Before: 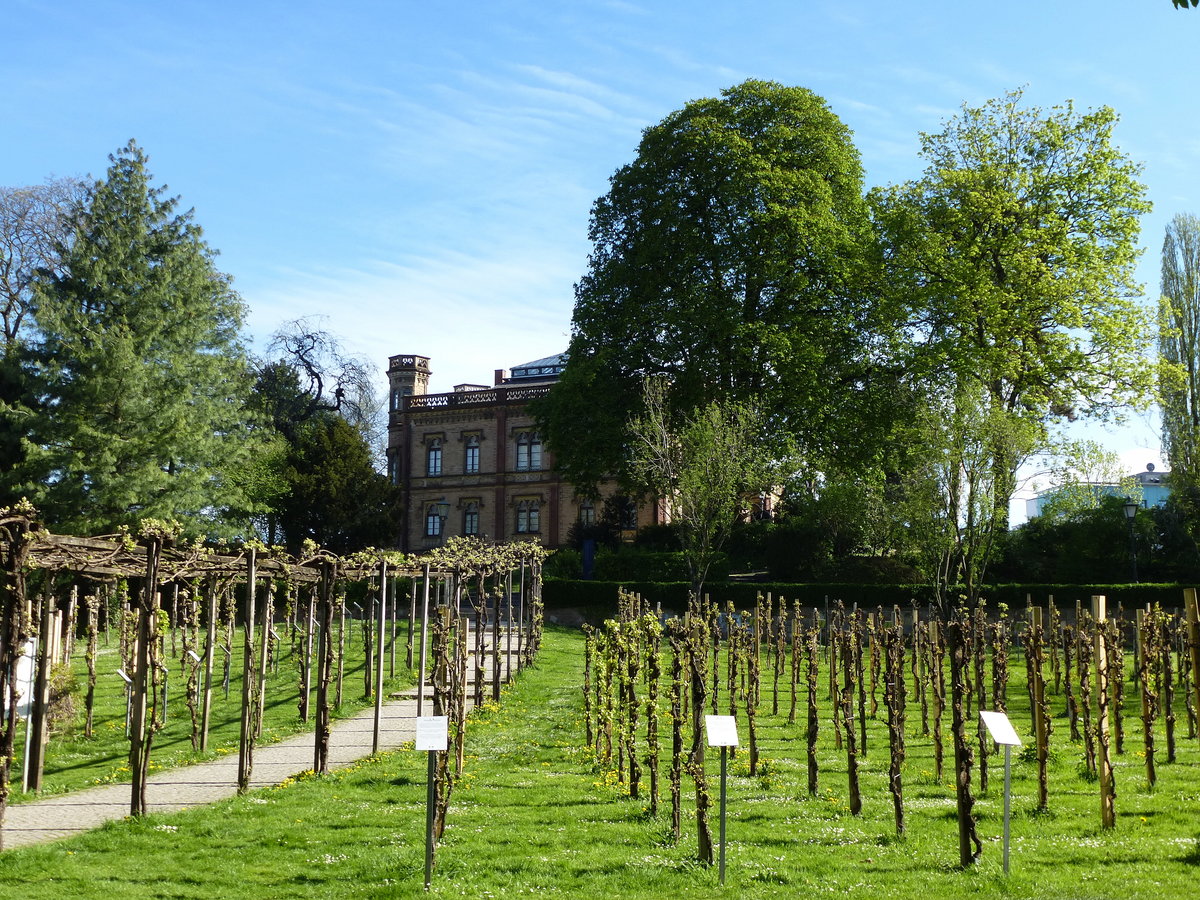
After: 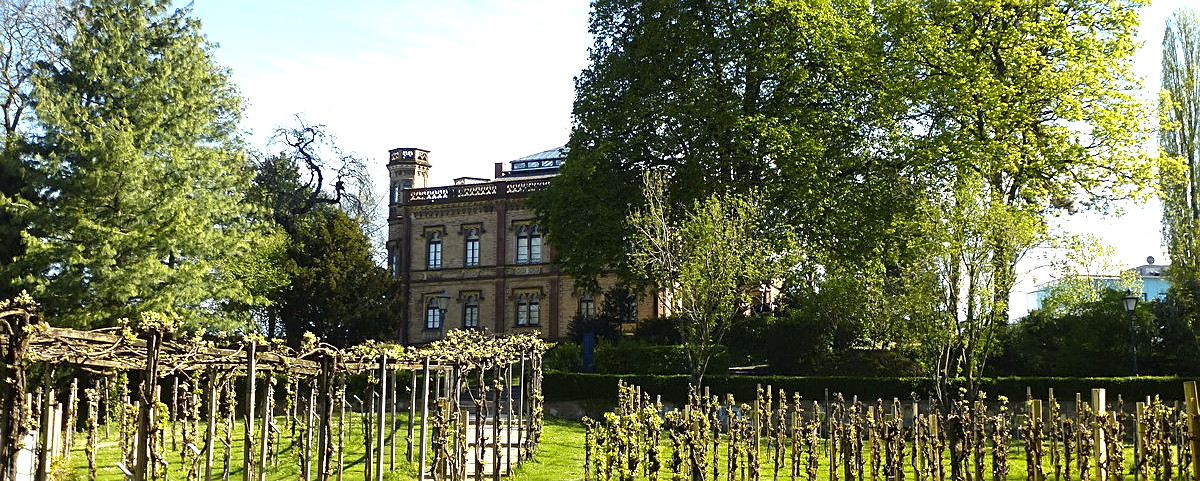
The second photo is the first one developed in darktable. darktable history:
white balance: red 1.029, blue 0.92
exposure: exposure 1 EV, compensate highlight preservation false
graduated density: rotation -180°, offset 27.42
local contrast: mode bilateral grid, contrast 100, coarseness 100, detail 91%, midtone range 0.2
color contrast: green-magenta contrast 0.8, blue-yellow contrast 1.1, unbound 0
sharpen: on, module defaults
tone equalizer: on, module defaults
crop and rotate: top 23.043%, bottom 23.437%
